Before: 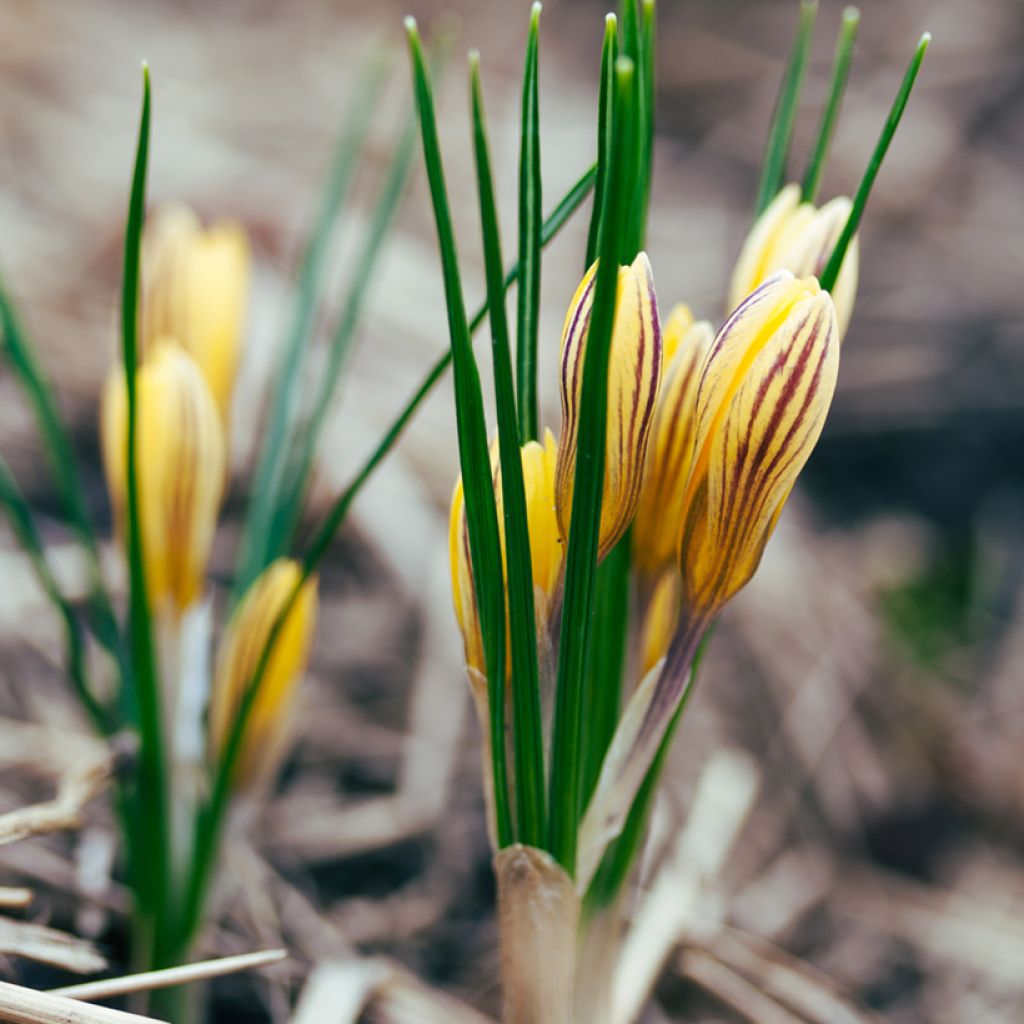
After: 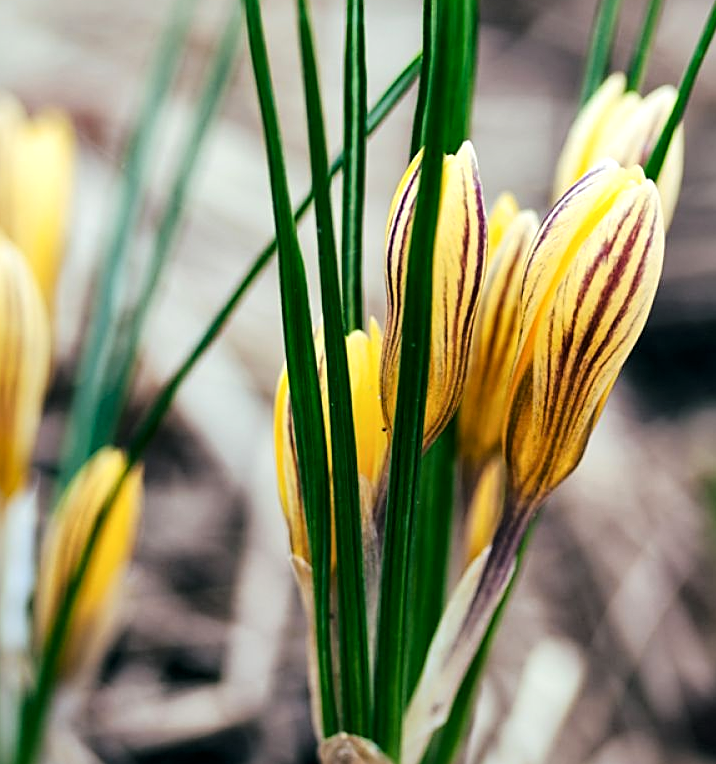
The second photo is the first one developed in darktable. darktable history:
crop and rotate: left 17.126%, top 10.841%, right 12.936%, bottom 14.465%
local contrast: mode bilateral grid, contrast 50, coarseness 49, detail 150%, midtone range 0.2
tone curve: curves: ch0 [(0.003, 0) (0.066, 0.023) (0.149, 0.094) (0.264, 0.238) (0.395, 0.421) (0.517, 0.56) (0.688, 0.743) (0.813, 0.846) (1, 1)]; ch1 [(0, 0) (0.164, 0.115) (0.337, 0.332) (0.39, 0.398) (0.464, 0.461) (0.501, 0.5) (0.507, 0.503) (0.534, 0.537) (0.577, 0.59) (0.652, 0.681) (0.733, 0.749) (0.811, 0.796) (1, 1)]; ch2 [(0, 0) (0.337, 0.382) (0.464, 0.476) (0.501, 0.502) (0.527, 0.54) (0.551, 0.565) (0.6, 0.59) (0.687, 0.675) (1, 1)], color space Lab, linked channels, preserve colors none
sharpen: on, module defaults
